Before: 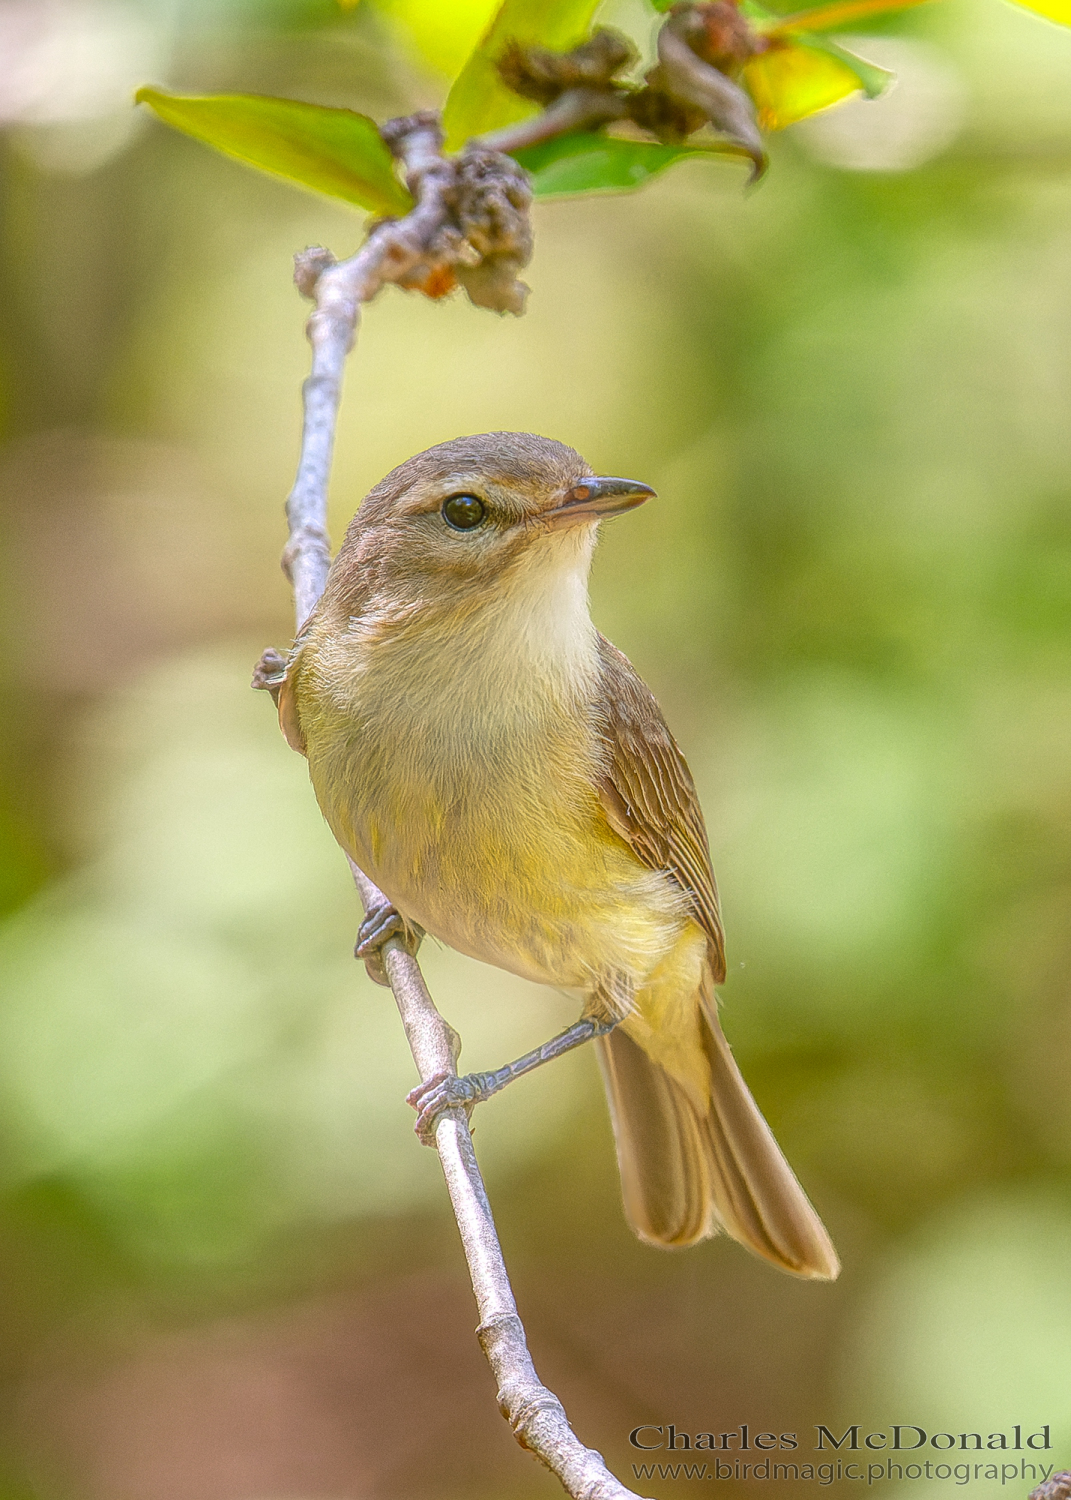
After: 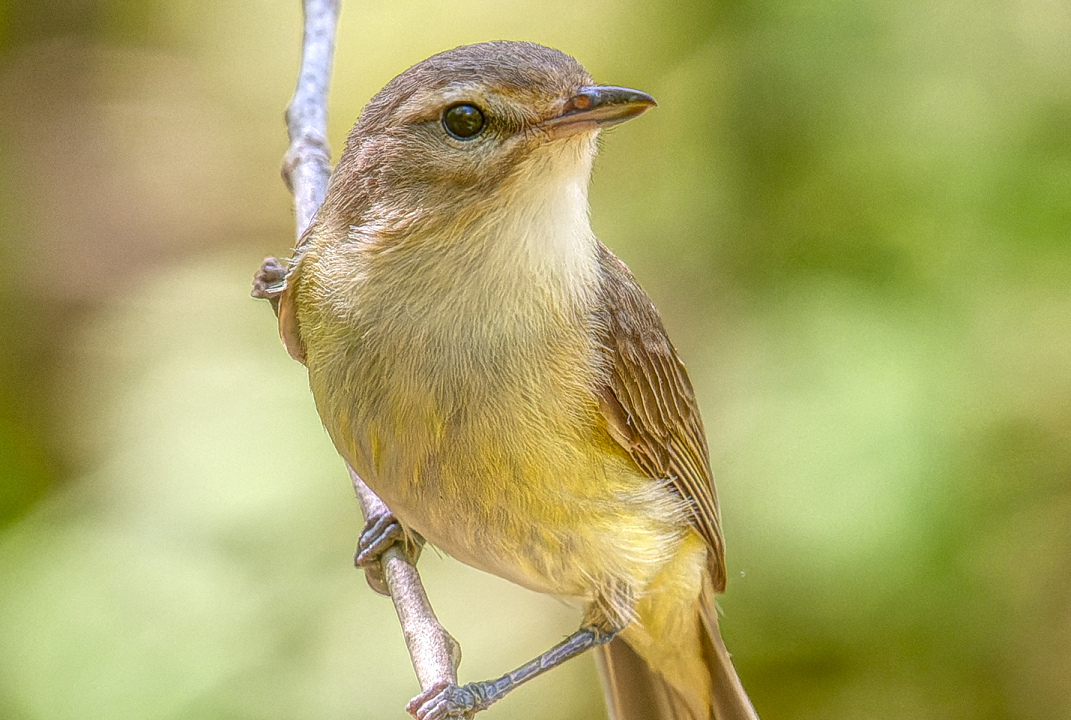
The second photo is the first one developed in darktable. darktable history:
exposure: compensate highlight preservation false
crop and rotate: top 26.077%, bottom 25.899%
local contrast: detail 130%
